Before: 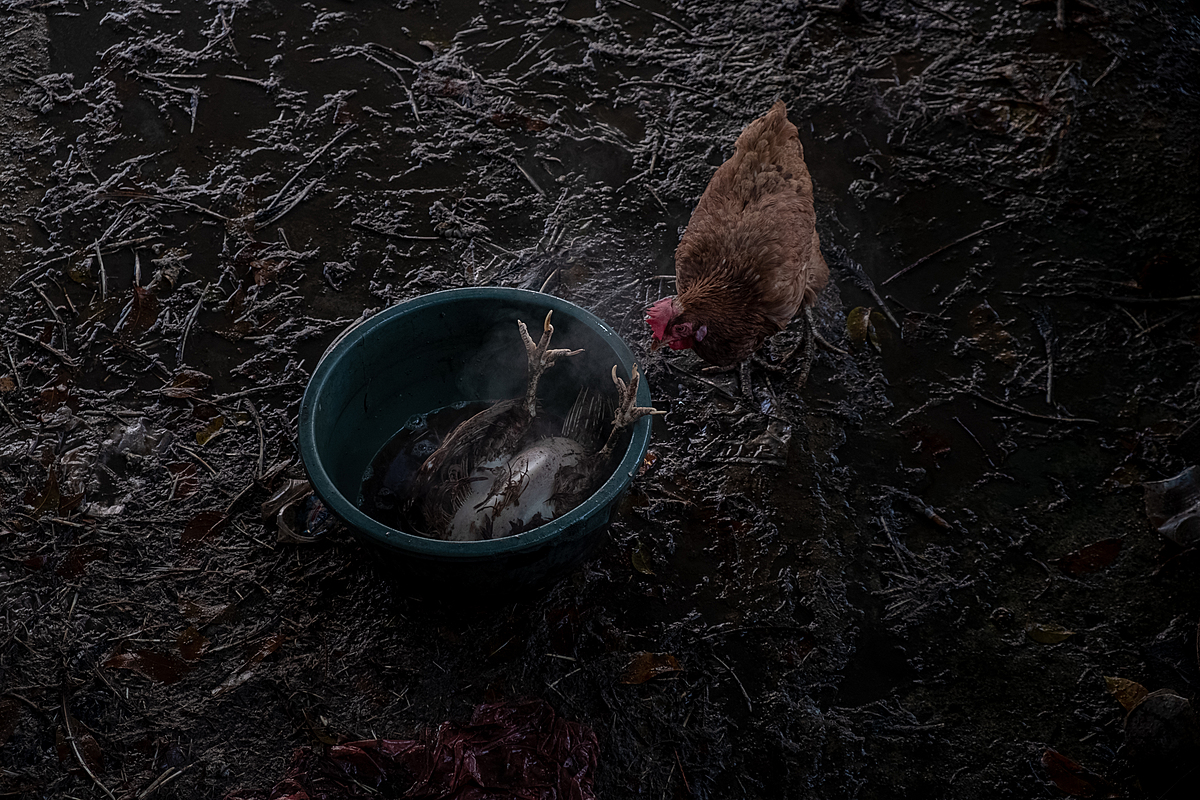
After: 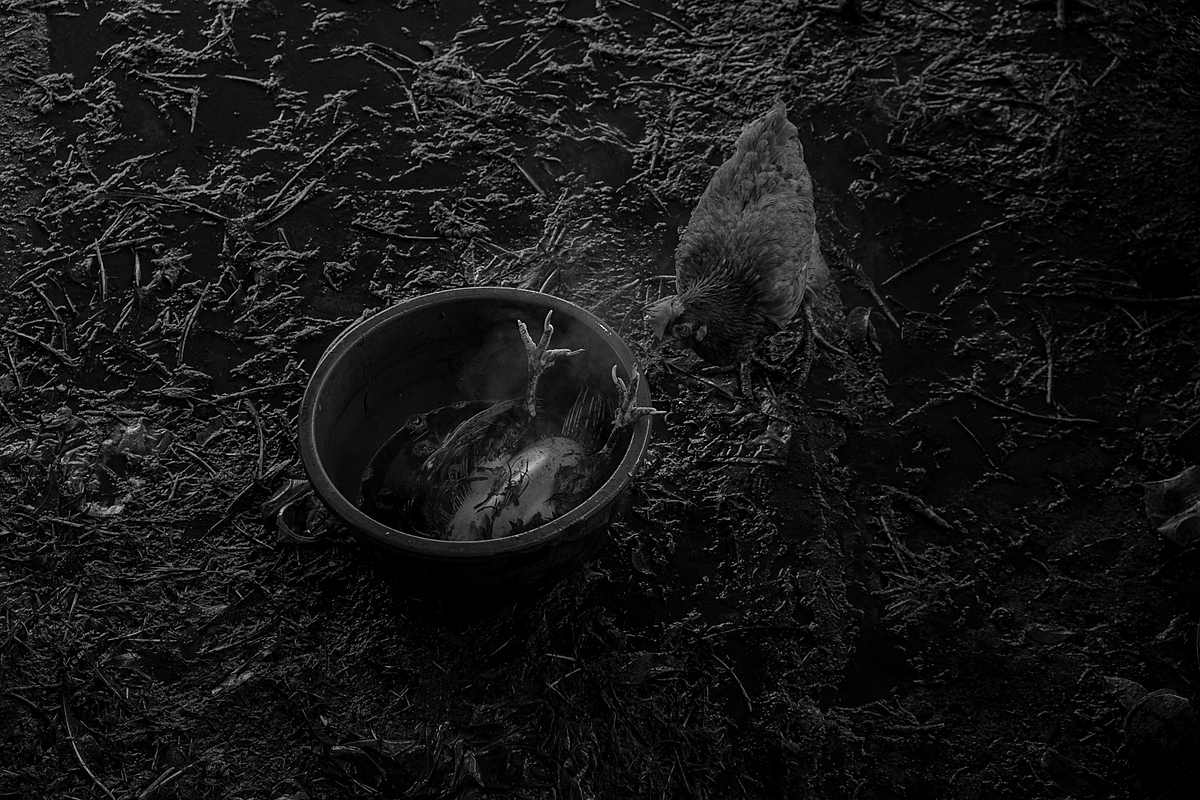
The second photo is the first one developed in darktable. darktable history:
monochrome: a -3.63, b -0.465
rotate and perspective: crop left 0, crop top 0
